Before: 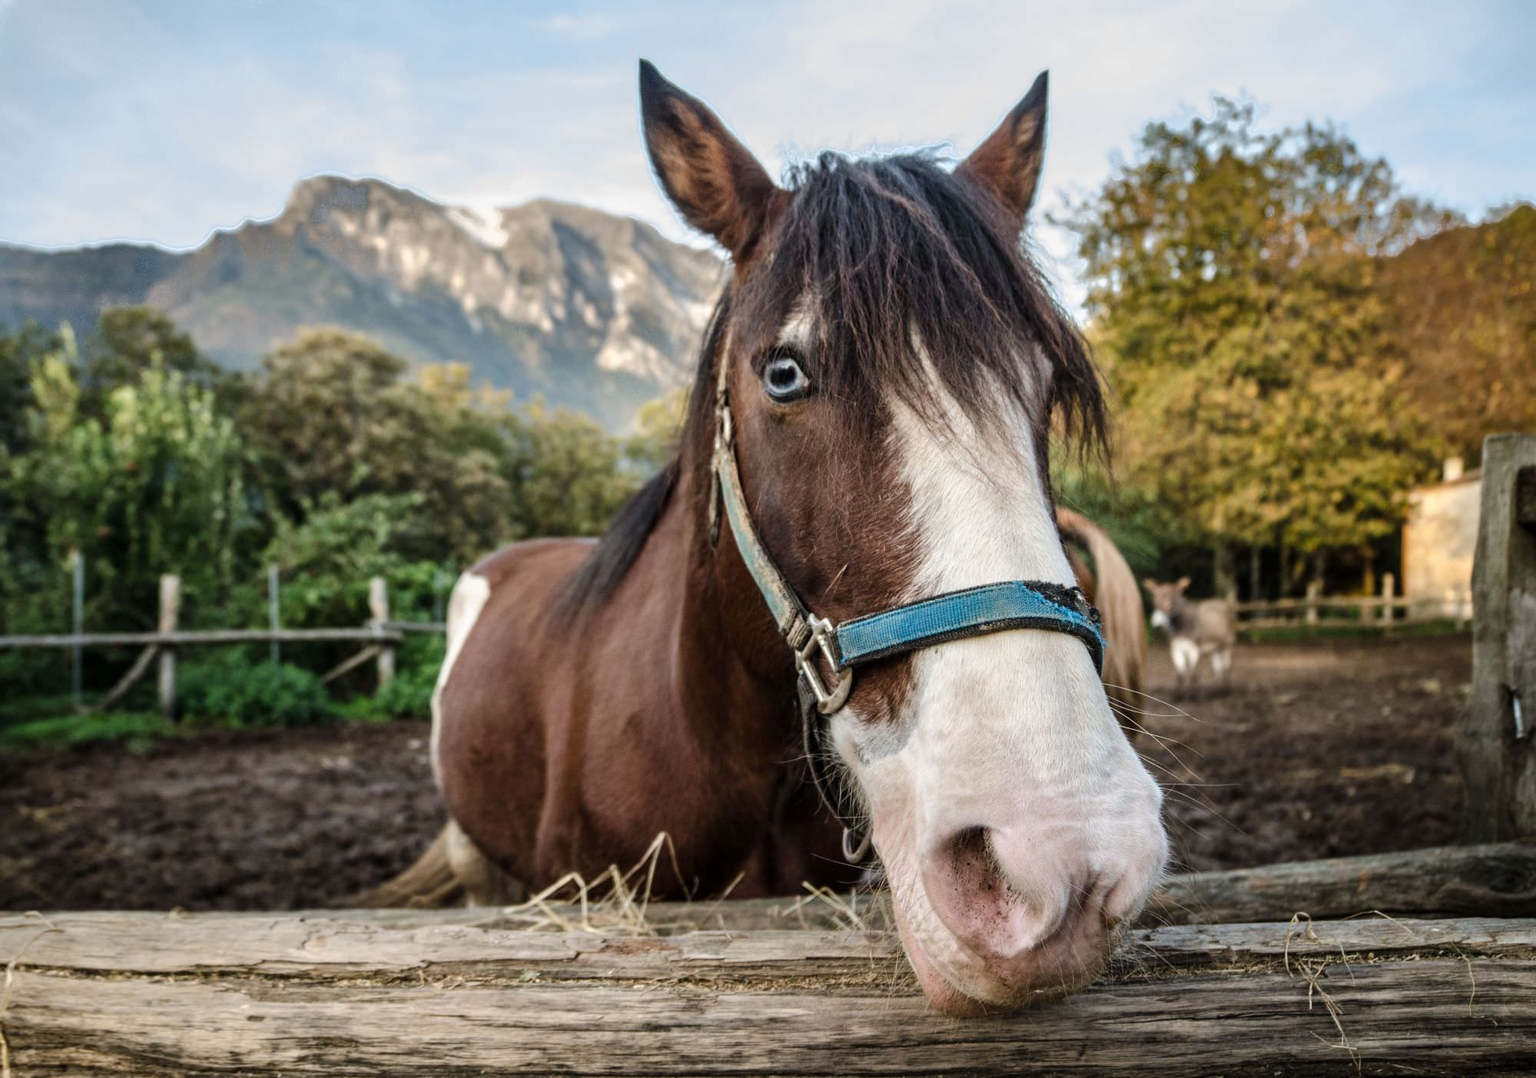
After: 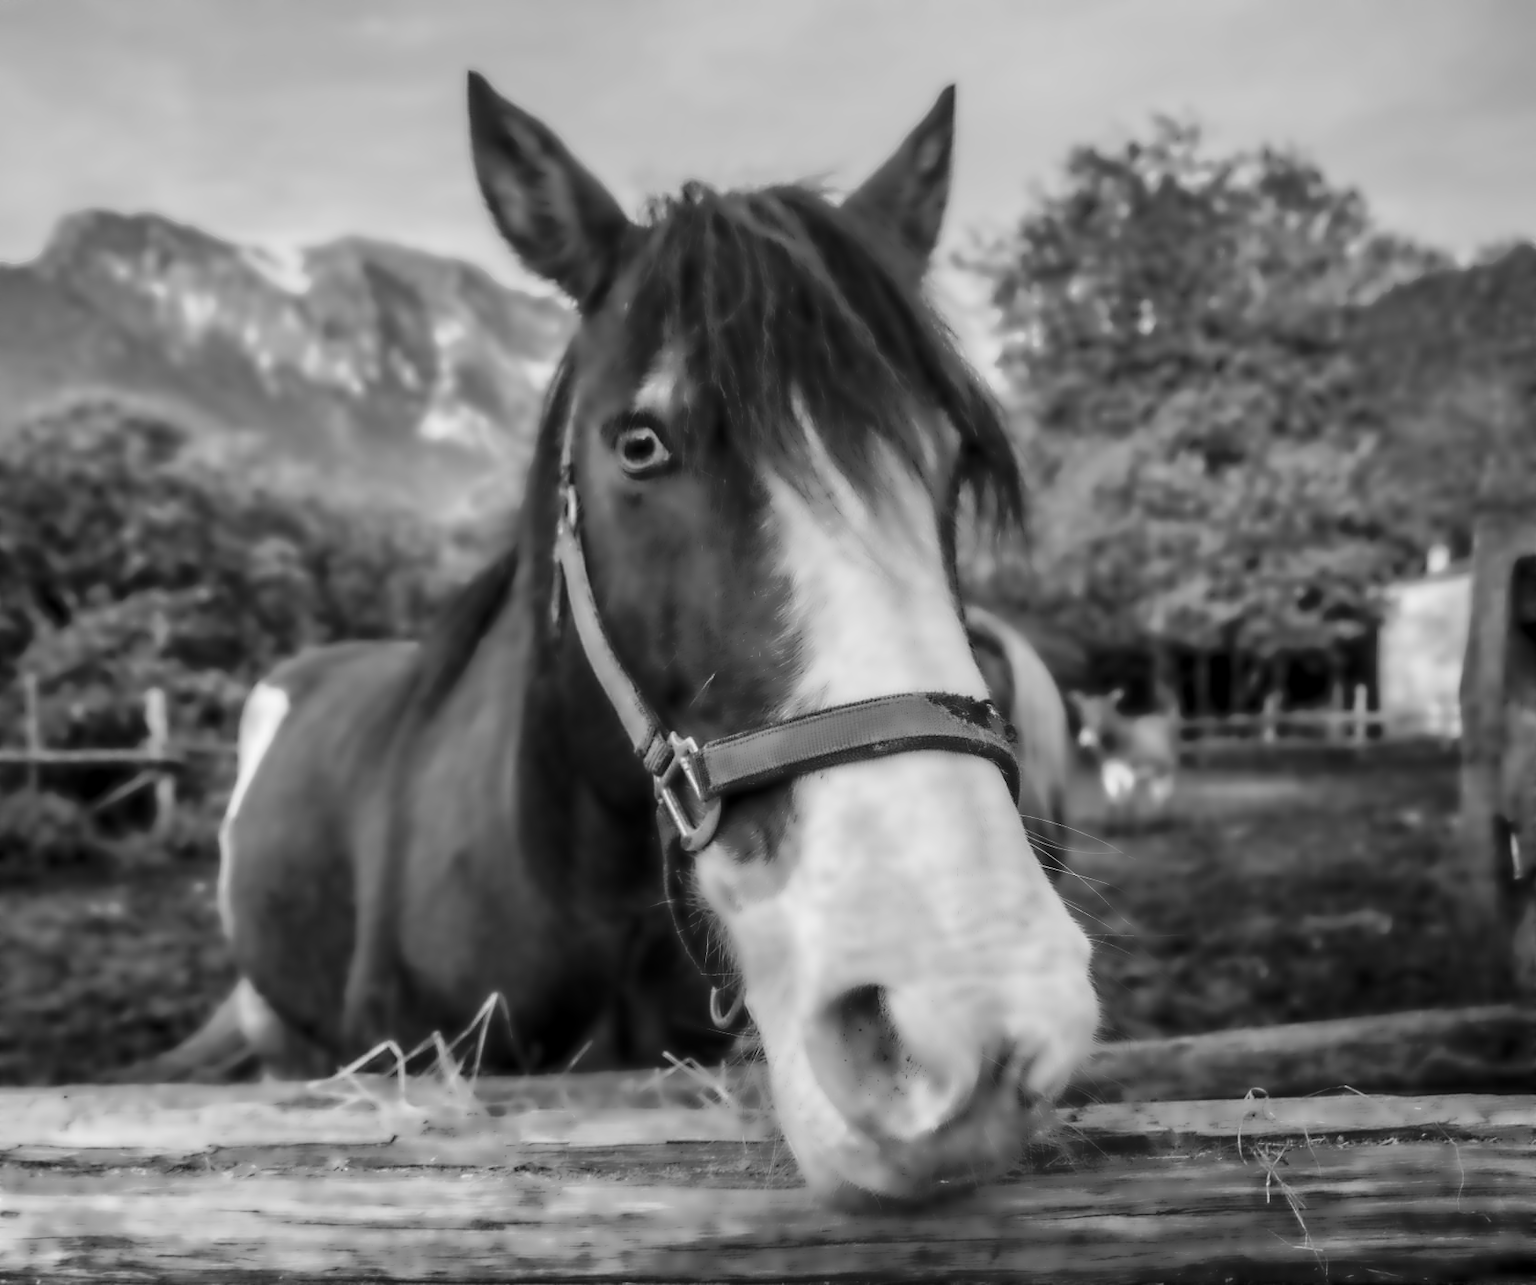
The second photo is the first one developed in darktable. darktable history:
crop: left 16.145%
exposure: exposure 0.2 EV, compensate highlight preservation false
lowpass: radius 4, soften with bilateral filter, unbound 0
graduated density: rotation -0.352°, offset 57.64
local contrast: on, module defaults
monochrome: a -6.99, b 35.61, size 1.4
